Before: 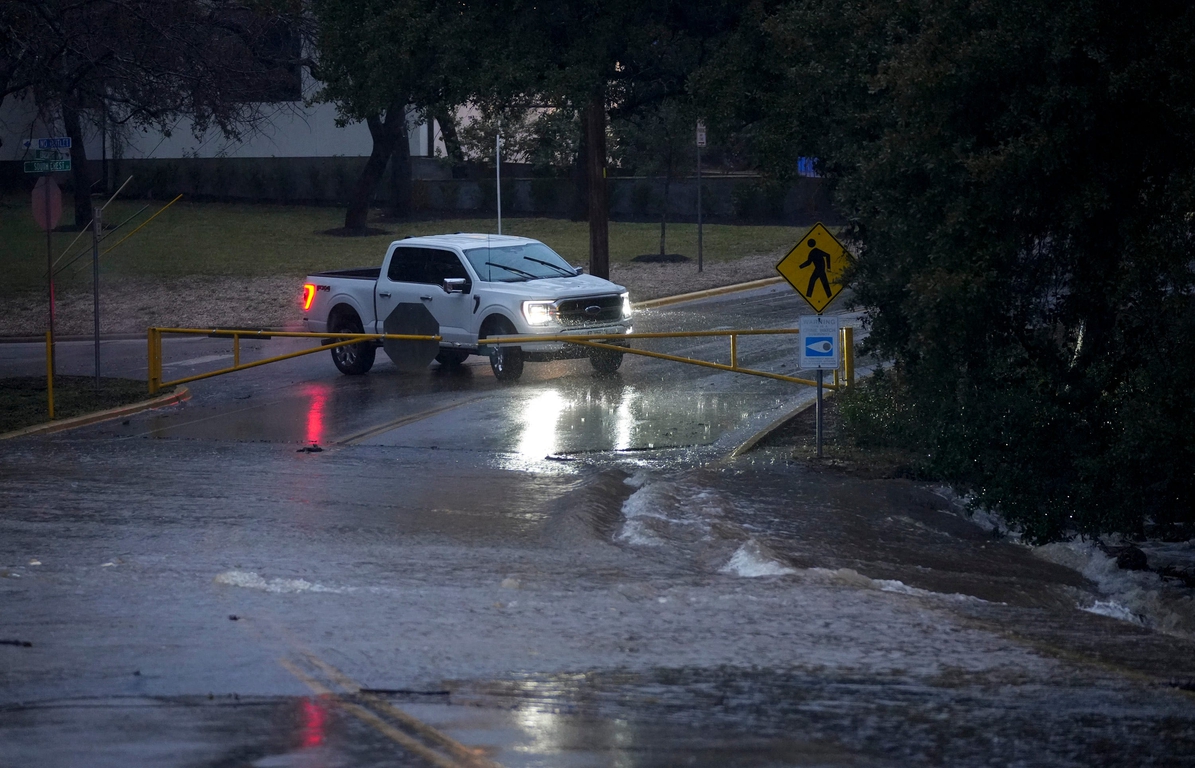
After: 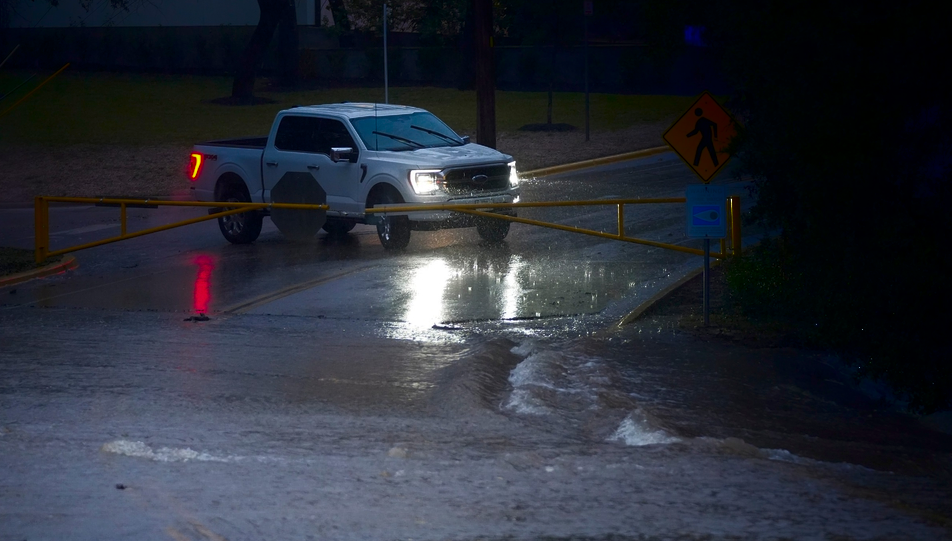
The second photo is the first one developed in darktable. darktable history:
crop: left 9.522%, top 17.146%, right 10.811%, bottom 12.333%
shadows and highlights: shadows -89.16, highlights 91.39, soften with gaussian
